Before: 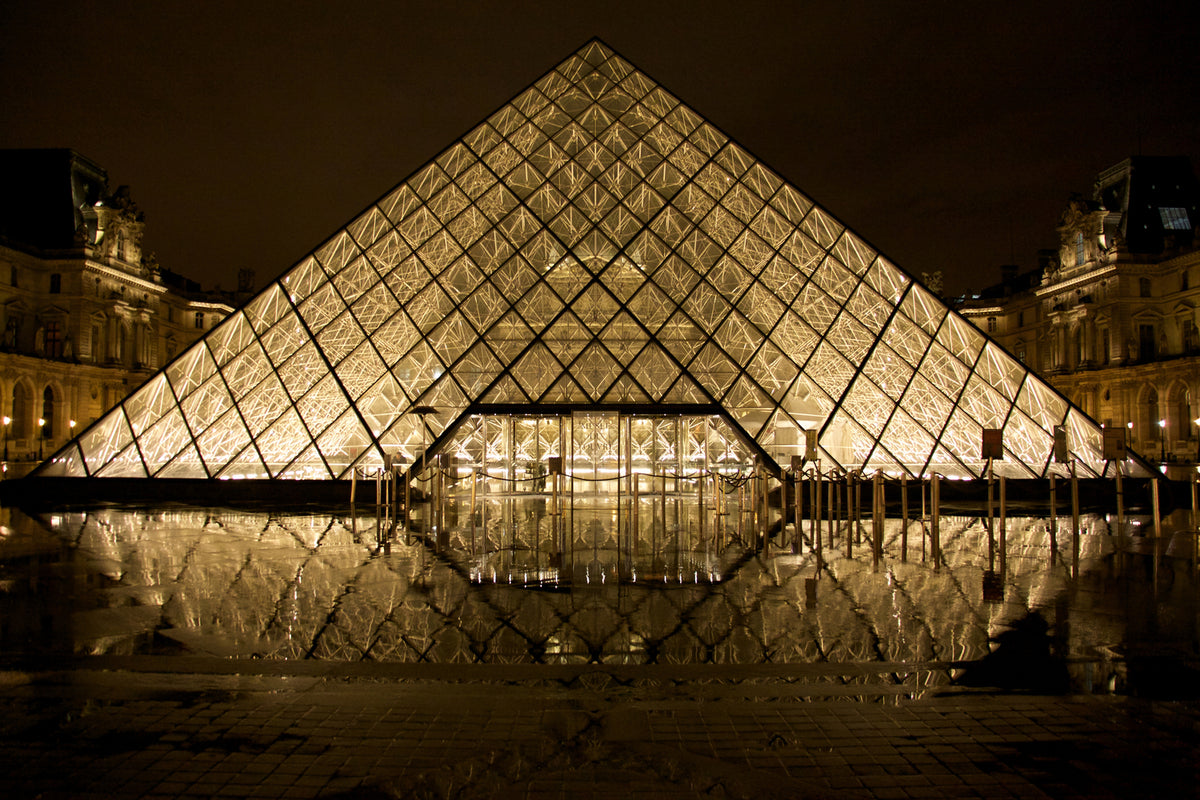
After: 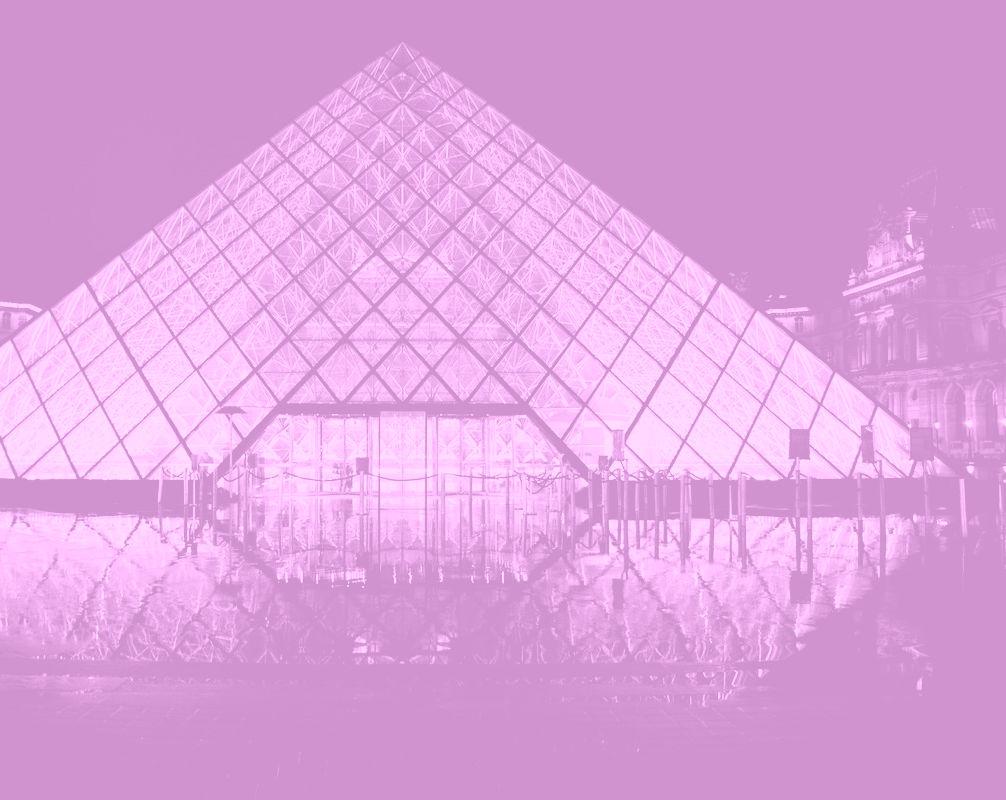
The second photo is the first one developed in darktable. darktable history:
exposure: compensate highlight preservation false
crop: left 16.145%
colorize: hue 331.2°, saturation 75%, source mix 30.28%, lightness 70.52%, version 1
filmic rgb: black relative exposure -5 EV, hardness 2.88, contrast 1.2, highlights saturation mix -30%
